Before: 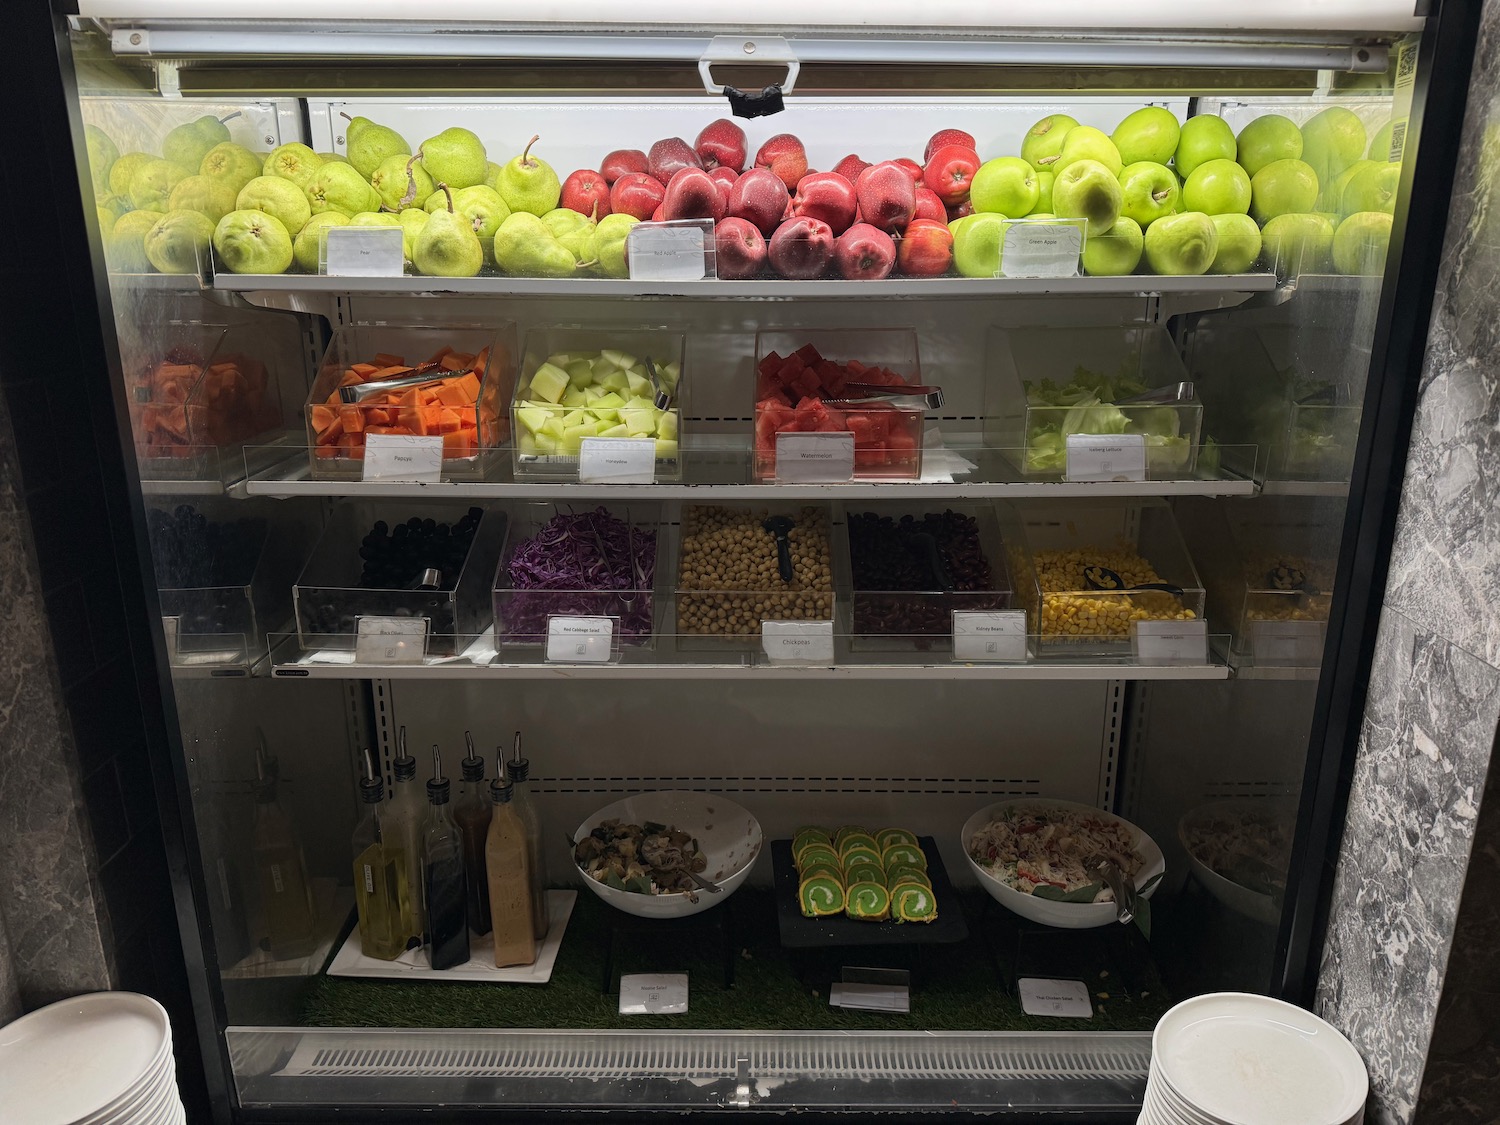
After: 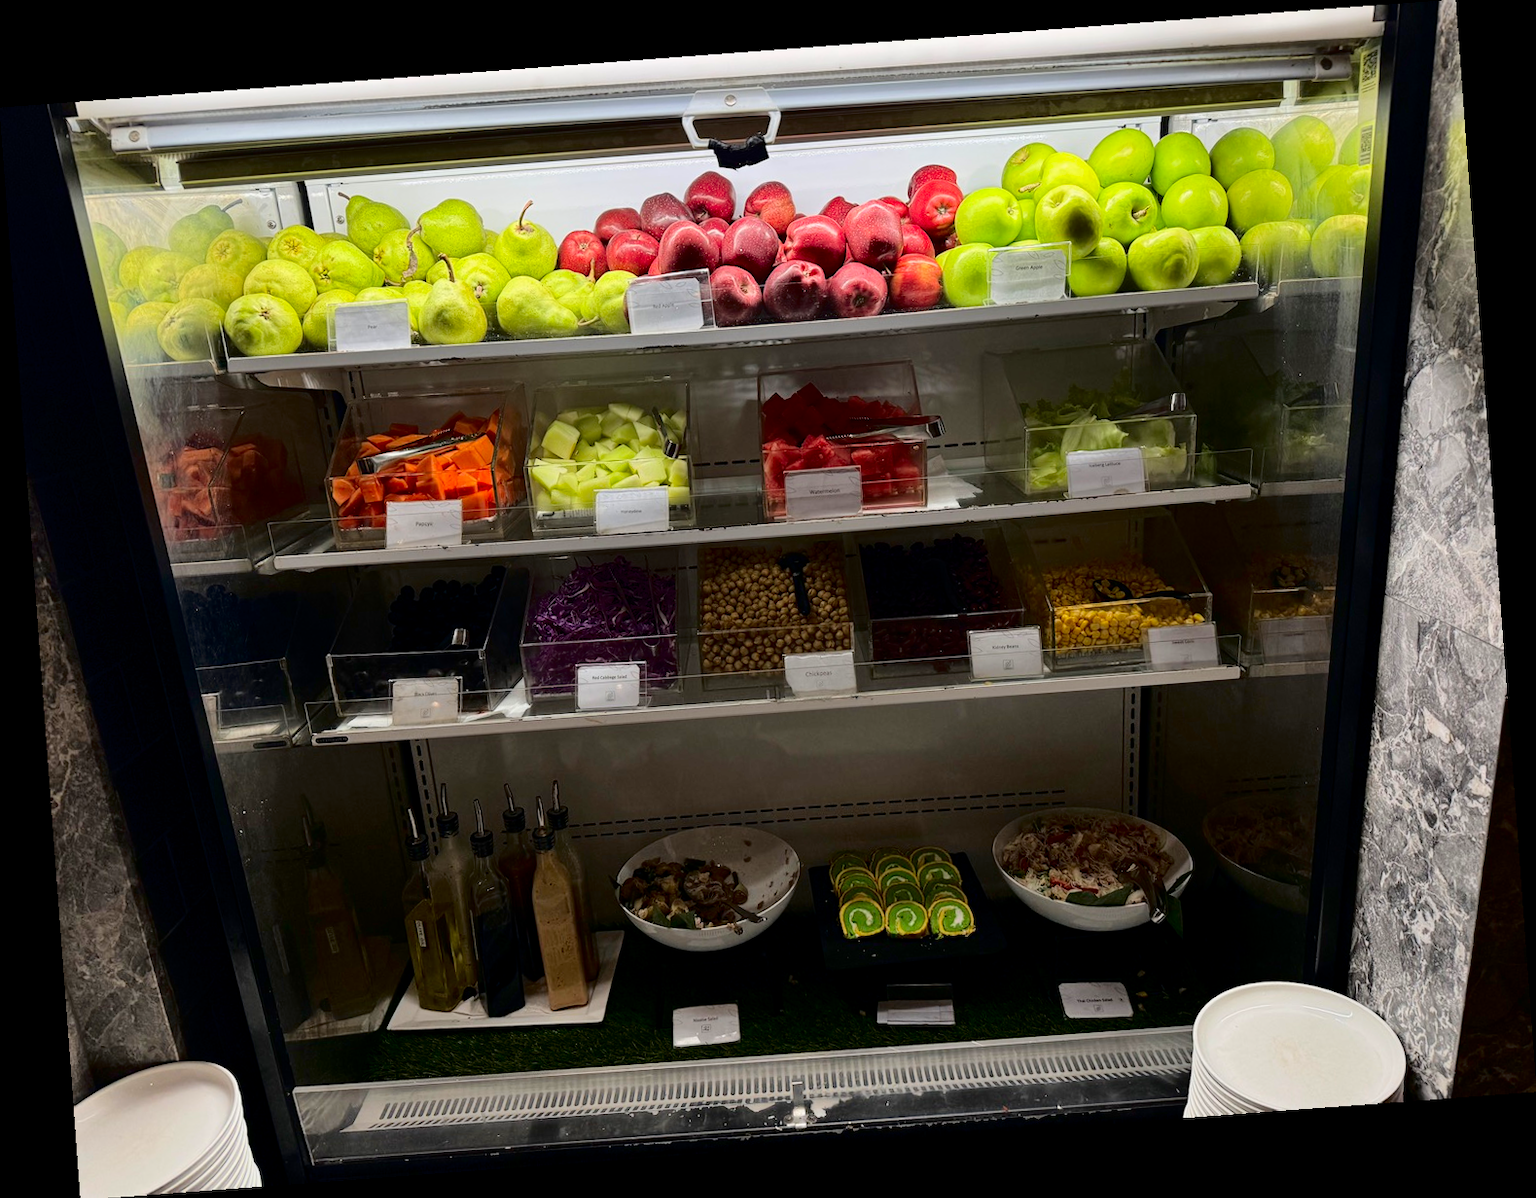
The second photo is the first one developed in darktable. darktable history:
contrast brightness saturation: contrast 0.09, saturation 0.28
fill light: exposure -2 EV, width 8.6
shadows and highlights: shadows 40, highlights -54, highlights color adjustment 46%, low approximation 0.01, soften with gaussian
rotate and perspective: rotation -4.25°, automatic cropping off
